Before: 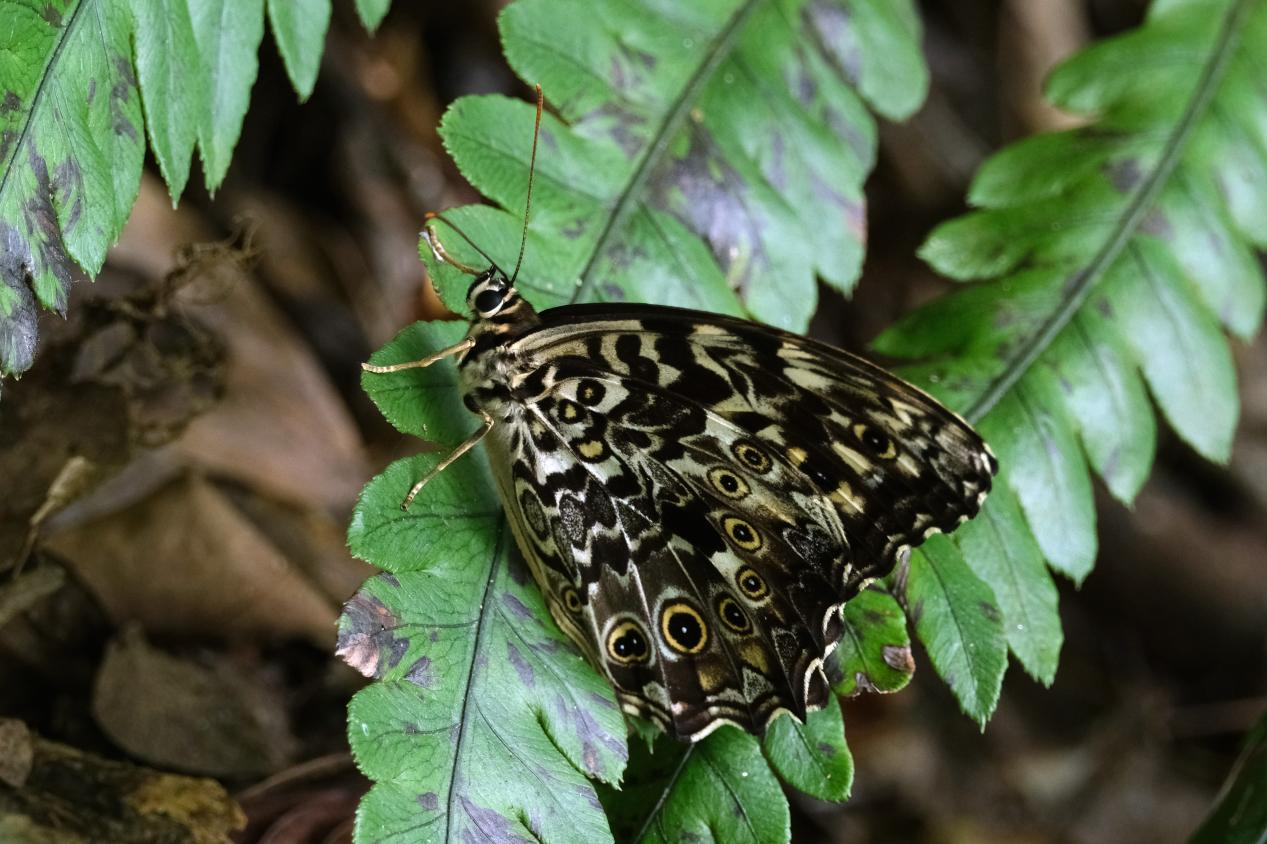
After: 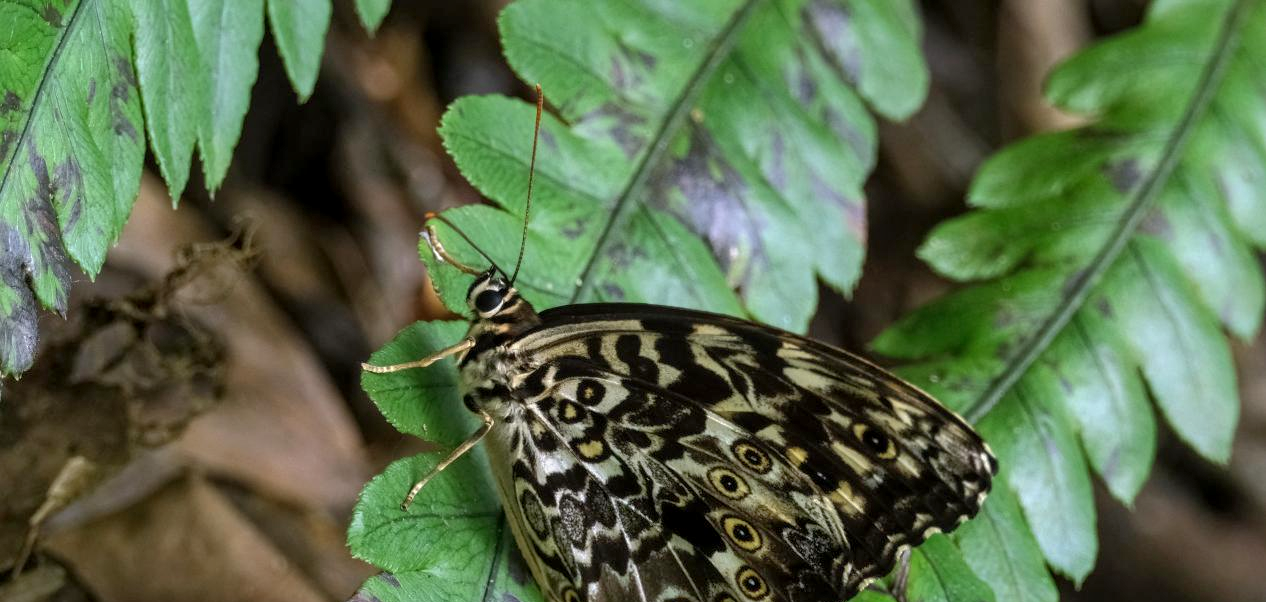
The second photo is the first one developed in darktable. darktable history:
local contrast: on, module defaults
crop: bottom 28.576%
shadows and highlights: on, module defaults
